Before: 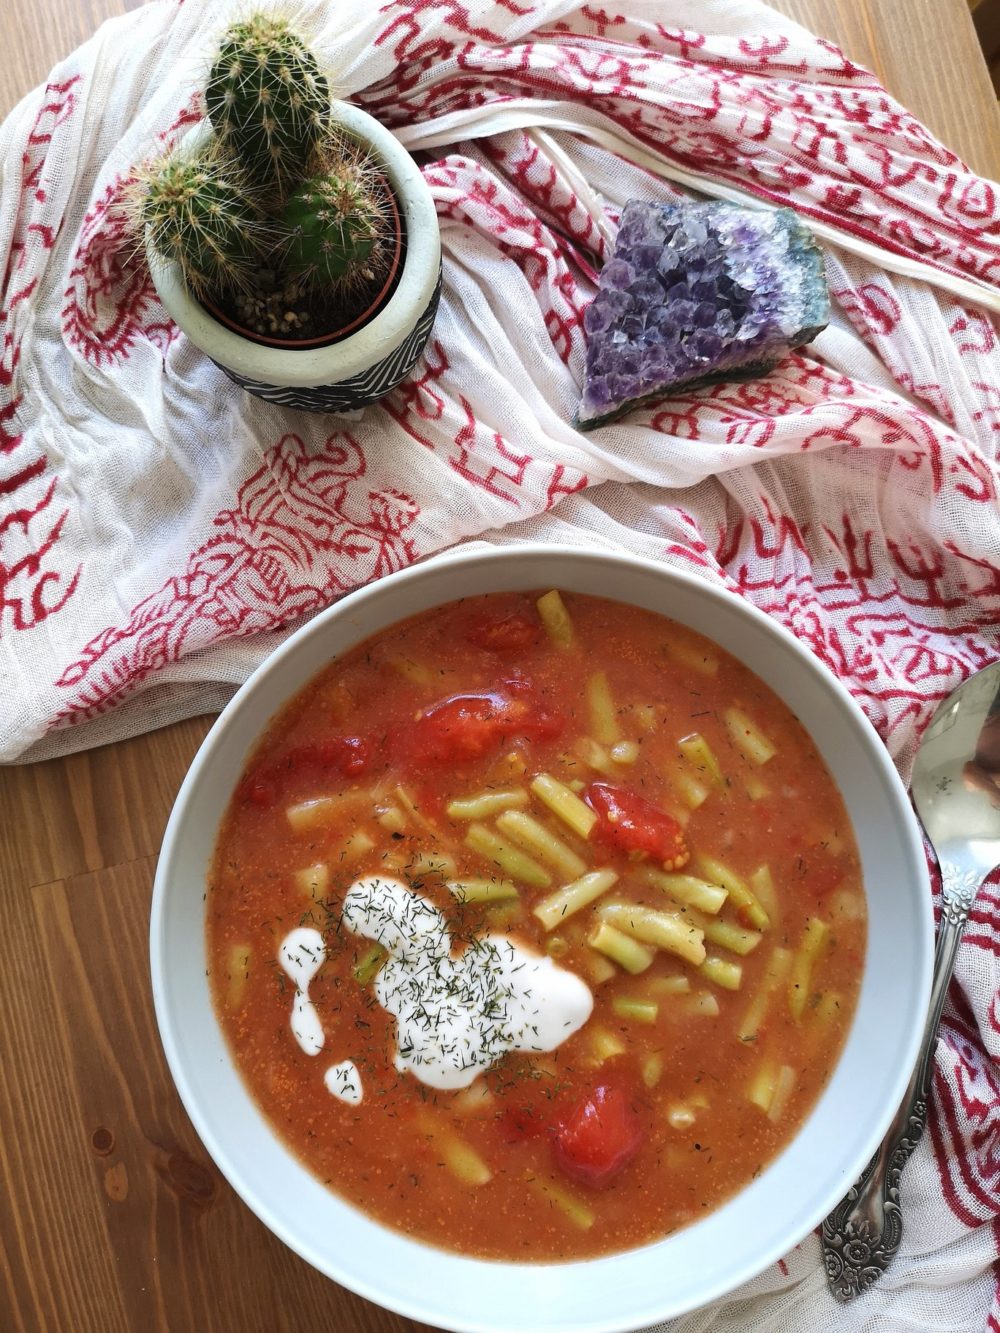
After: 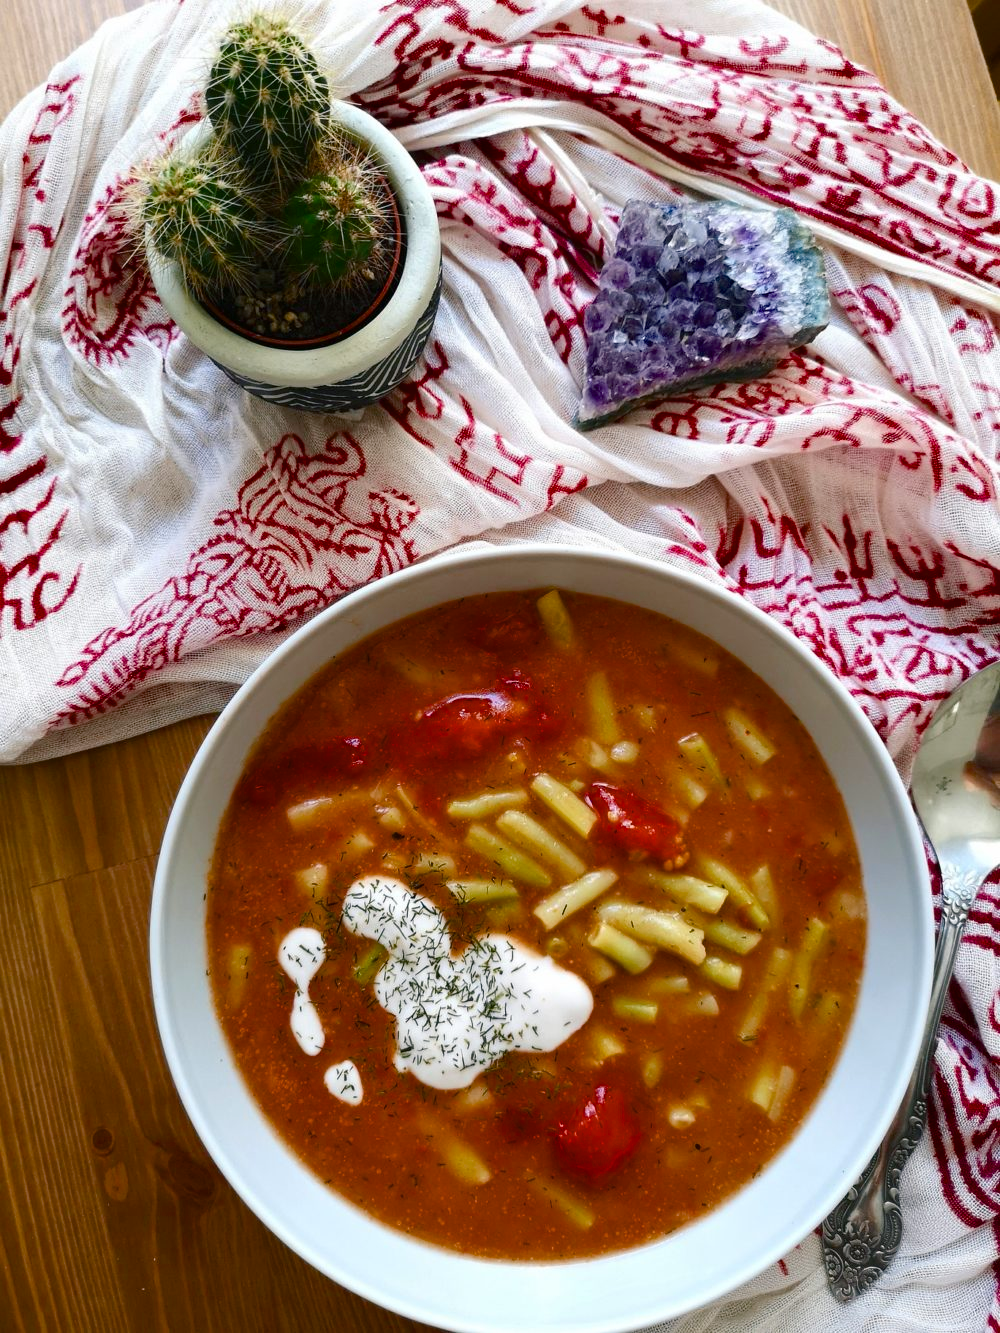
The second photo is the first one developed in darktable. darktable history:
color balance rgb: shadows lift › chroma 2.059%, shadows lift › hue 214.25°, perceptual saturation grading › global saturation 20%, perceptual saturation grading › highlights -25.422%, perceptual saturation grading › shadows 25.12%, global vibrance 15.882%, saturation formula JzAzBz (2021)
